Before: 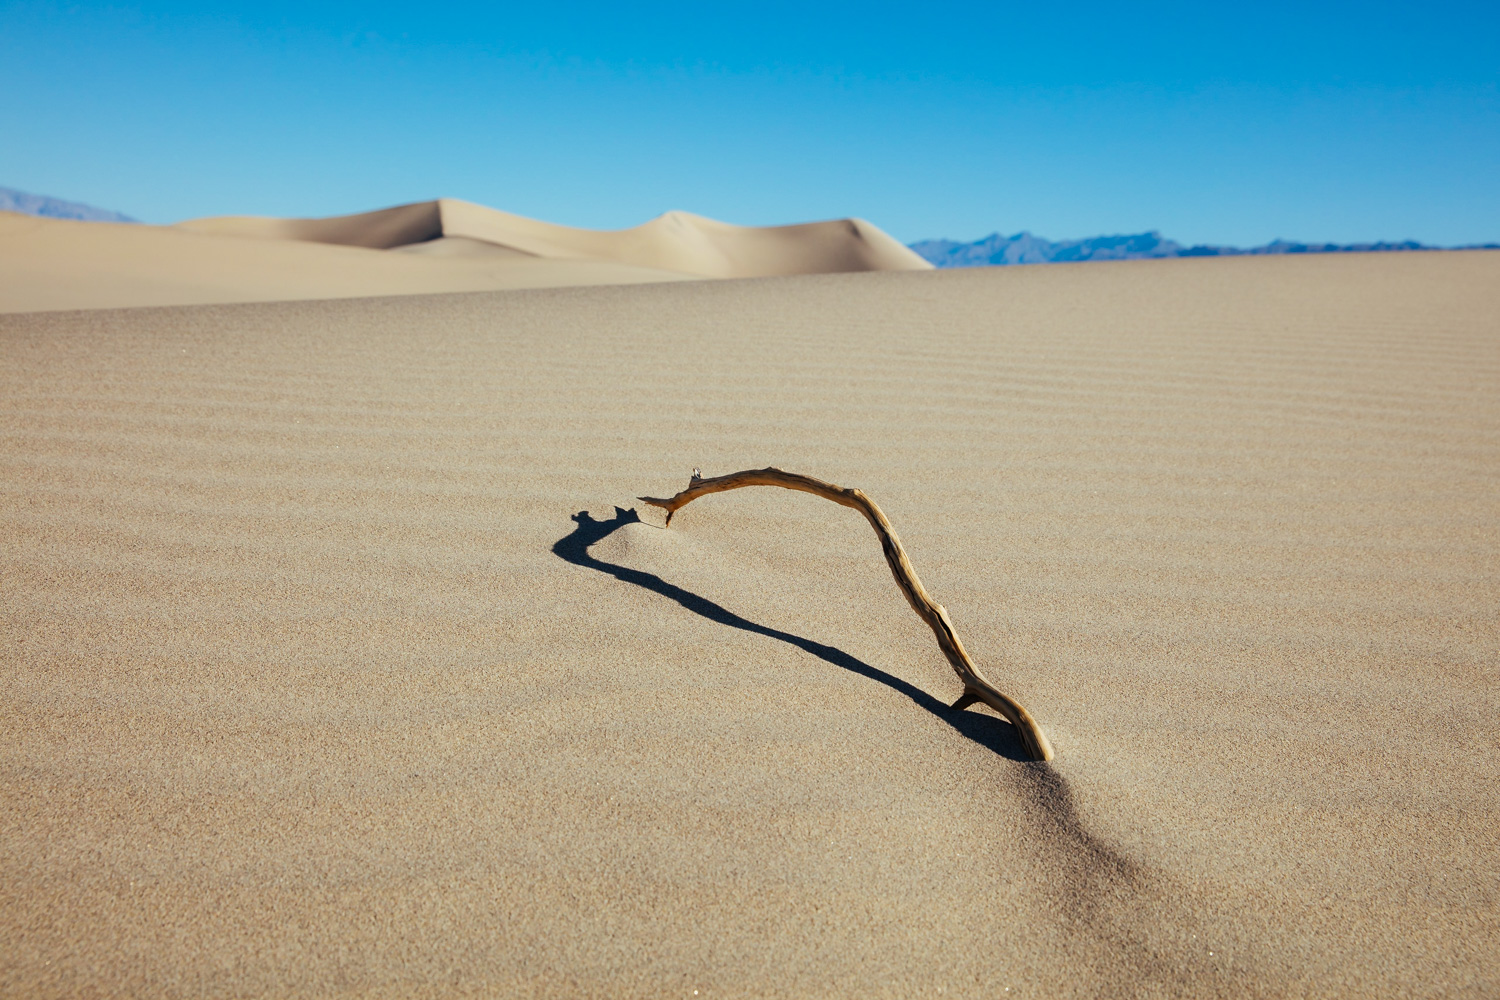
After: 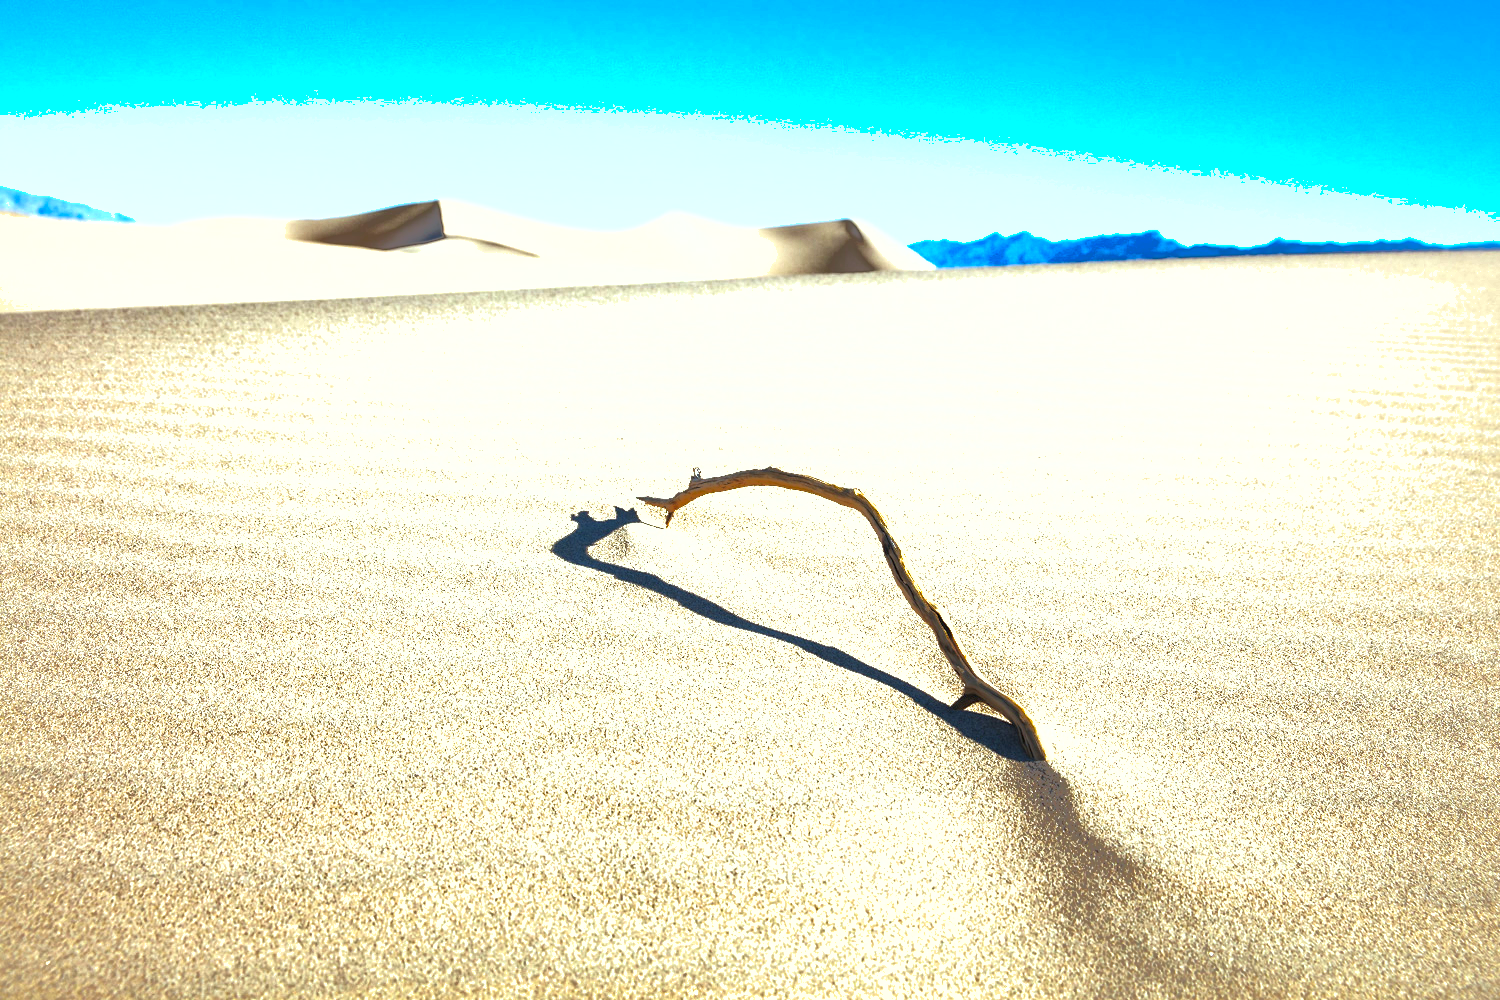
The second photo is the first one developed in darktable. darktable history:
exposure: black level correction 0, exposure 1.45 EV, compensate exposure bias true, compensate highlight preservation false
white balance: red 0.925, blue 1.046
shadows and highlights: shadows 40, highlights -60
